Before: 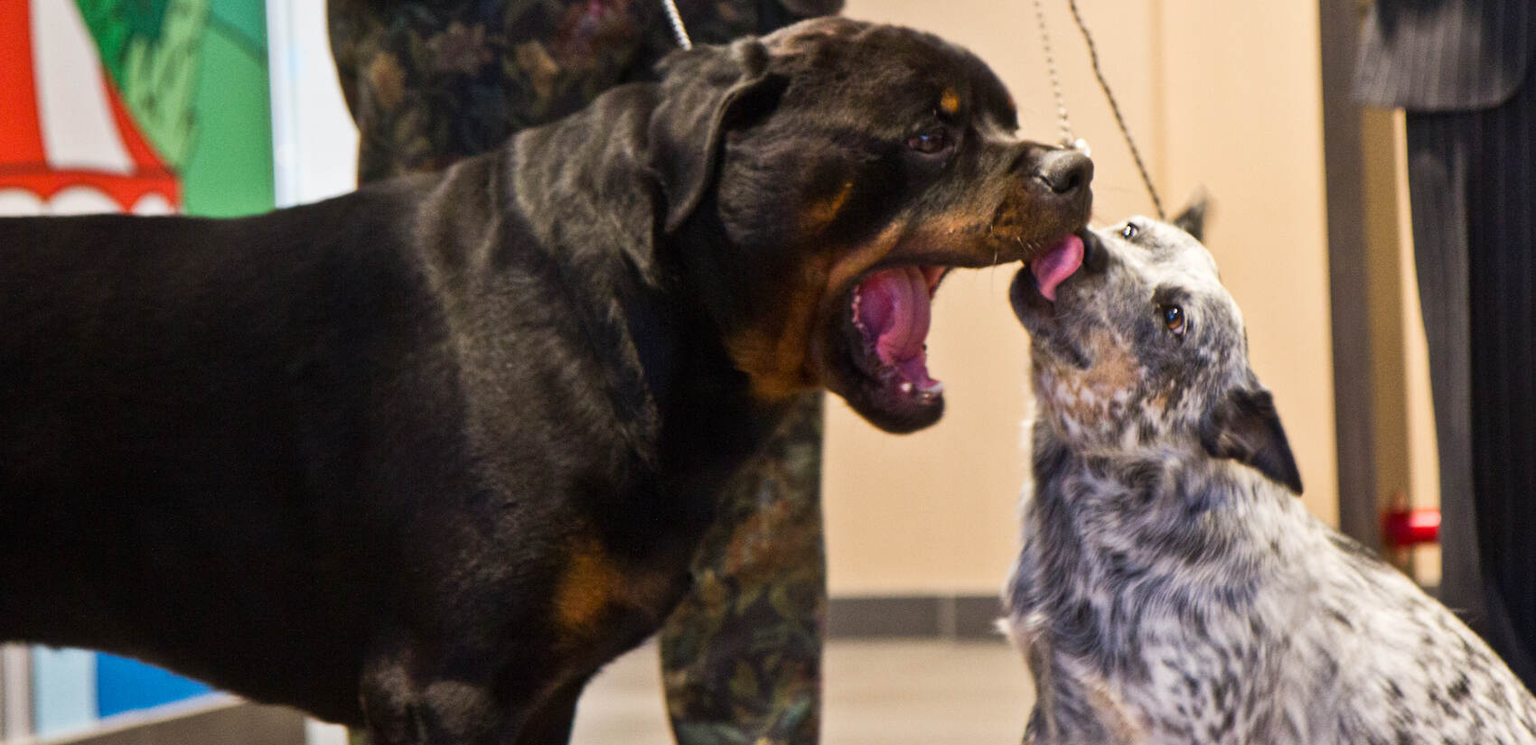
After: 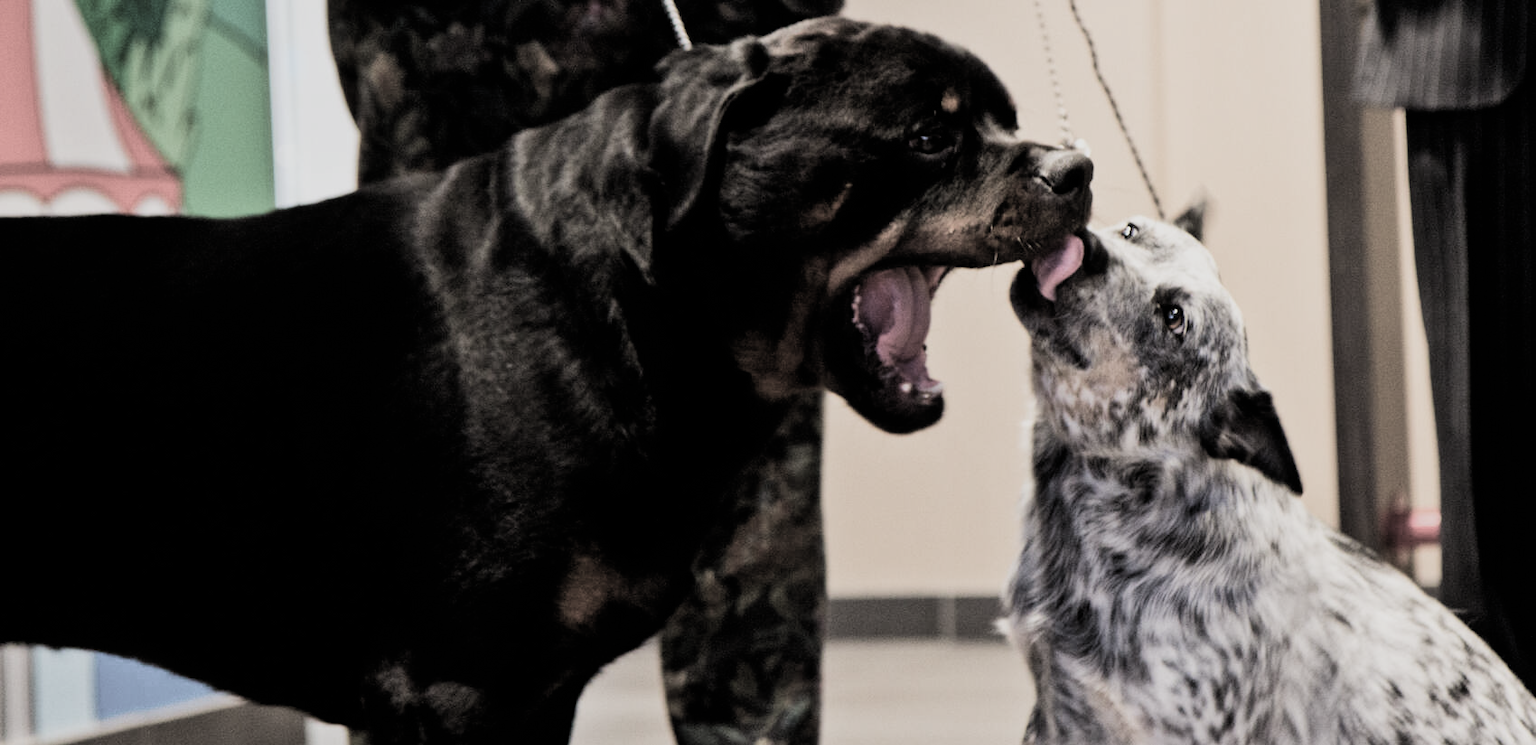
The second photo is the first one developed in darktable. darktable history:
filmic rgb: black relative exposure -5.03 EV, white relative exposure 3.96 EV, threshold 3.03 EV, hardness 2.89, contrast 1.297, highlights saturation mix -28.94%, add noise in highlights 0.1, color science v4 (2020), type of noise poissonian, enable highlight reconstruction true
